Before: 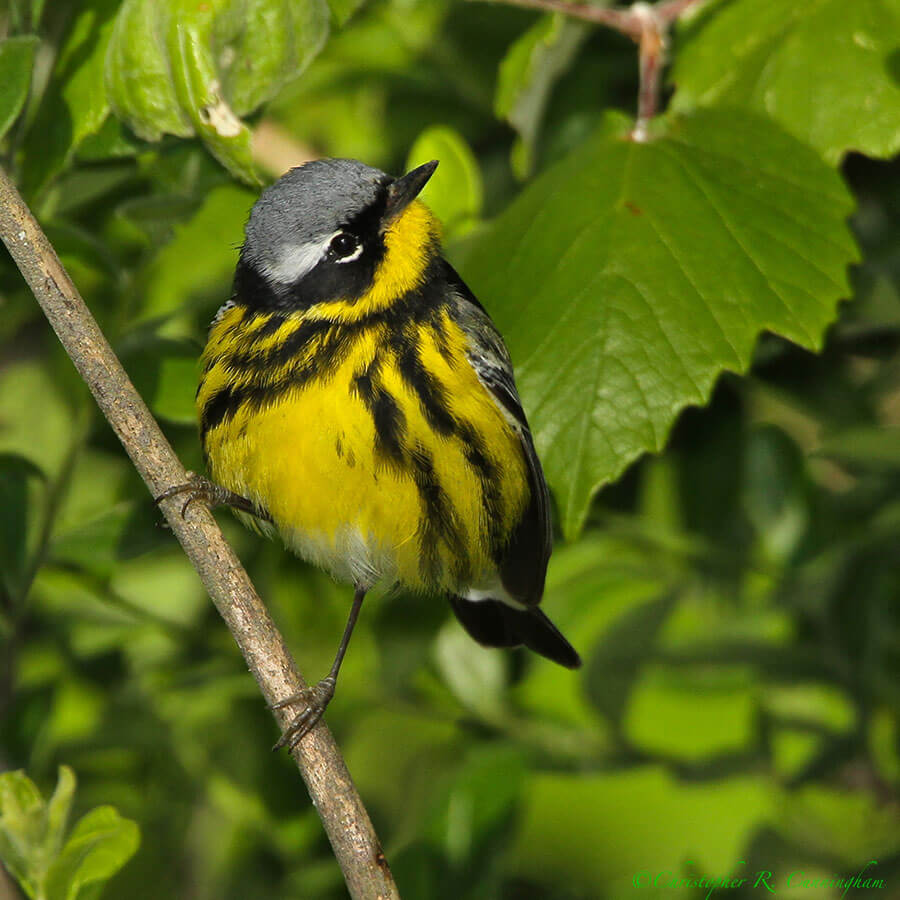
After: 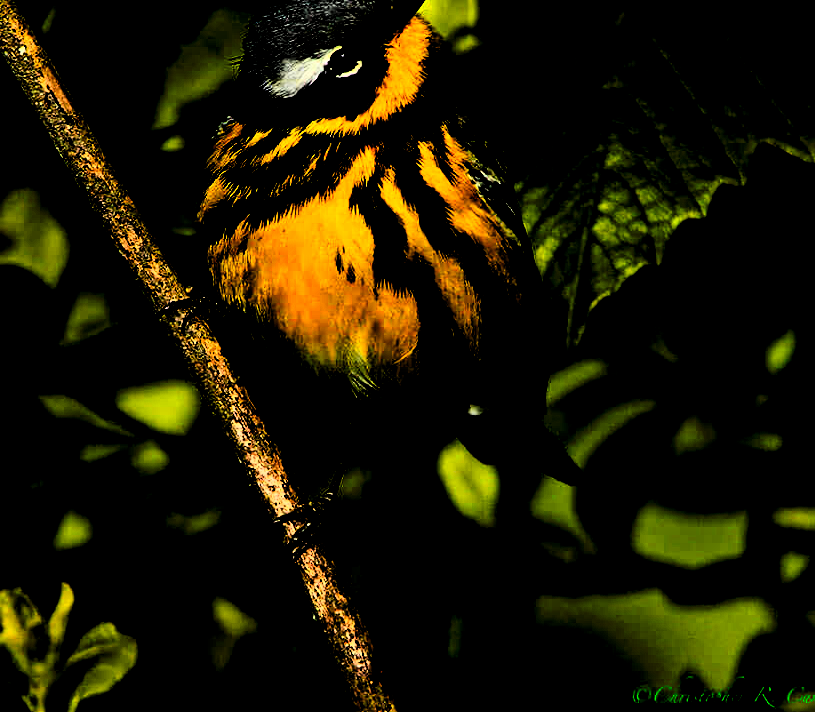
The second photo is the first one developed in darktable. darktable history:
contrast brightness saturation: contrast 0.765, brightness -0.98, saturation 0.993
levels: levels [0.101, 0.578, 0.953]
color zones: curves: ch1 [(0.24, 0.629) (0.75, 0.5)]; ch2 [(0.255, 0.454) (0.745, 0.491)]
tone equalizer: -8 EV -0.001 EV, -7 EV 0.005 EV, -6 EV -0.044 EV, -5 EV 0.016 EV, -4 EV -0.006 EV, -3 EV 0.017 EV, -2 EV -0.075 EV, -1 EV -0.296 EV, +0 EV -0.574 EV
crop: top 20.646%, right 9.351%, bottom 0.221%
tone curve: curves: ch0 [(0, 0) (0.091, 0.077) (0.389, 0.458) (0.745, 0.82) (0.844, 0.908) (0.909, 0.942) (1, 0.973)]; ch1 [(0, 0) (0.437, 0.404) (0.5, 0.5) (0.529, 0.55) (0.58, 0.6) (0.616, 0.649) (1, 1)]; ch2 [(0, 0) (0.442, 0.415) (0.5, 0.5) (0.535, 0.557) (0.585, 0.62) (1, 1)], color space Lab, independent channels, preserve colors none
